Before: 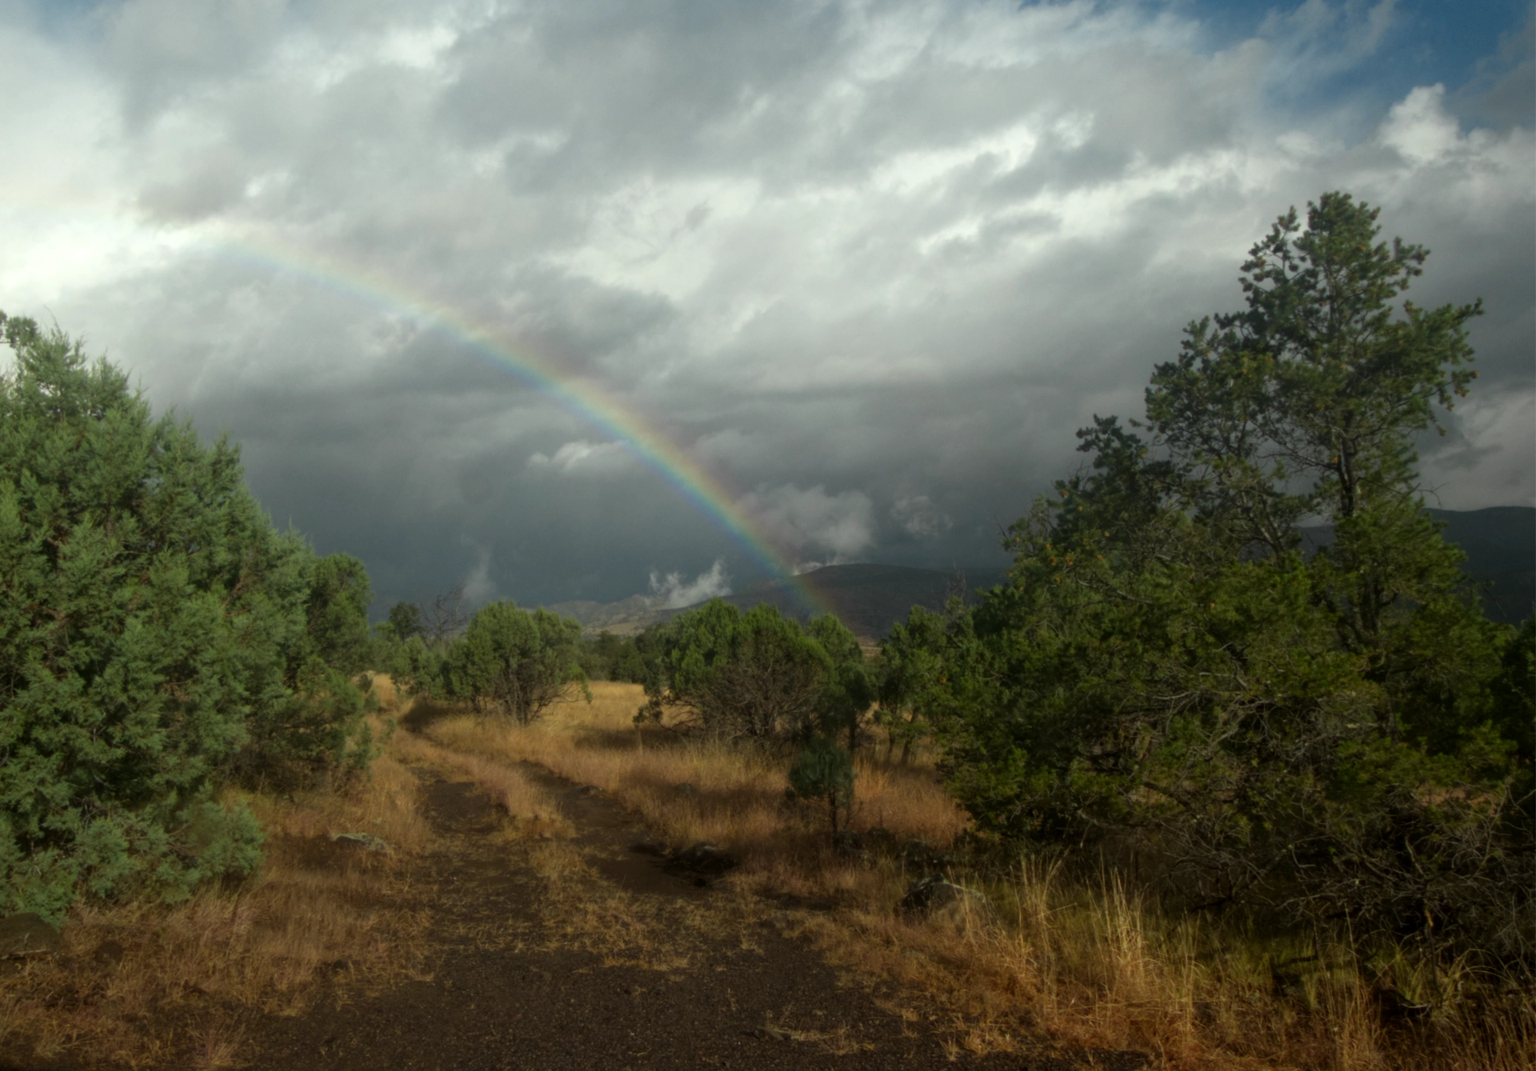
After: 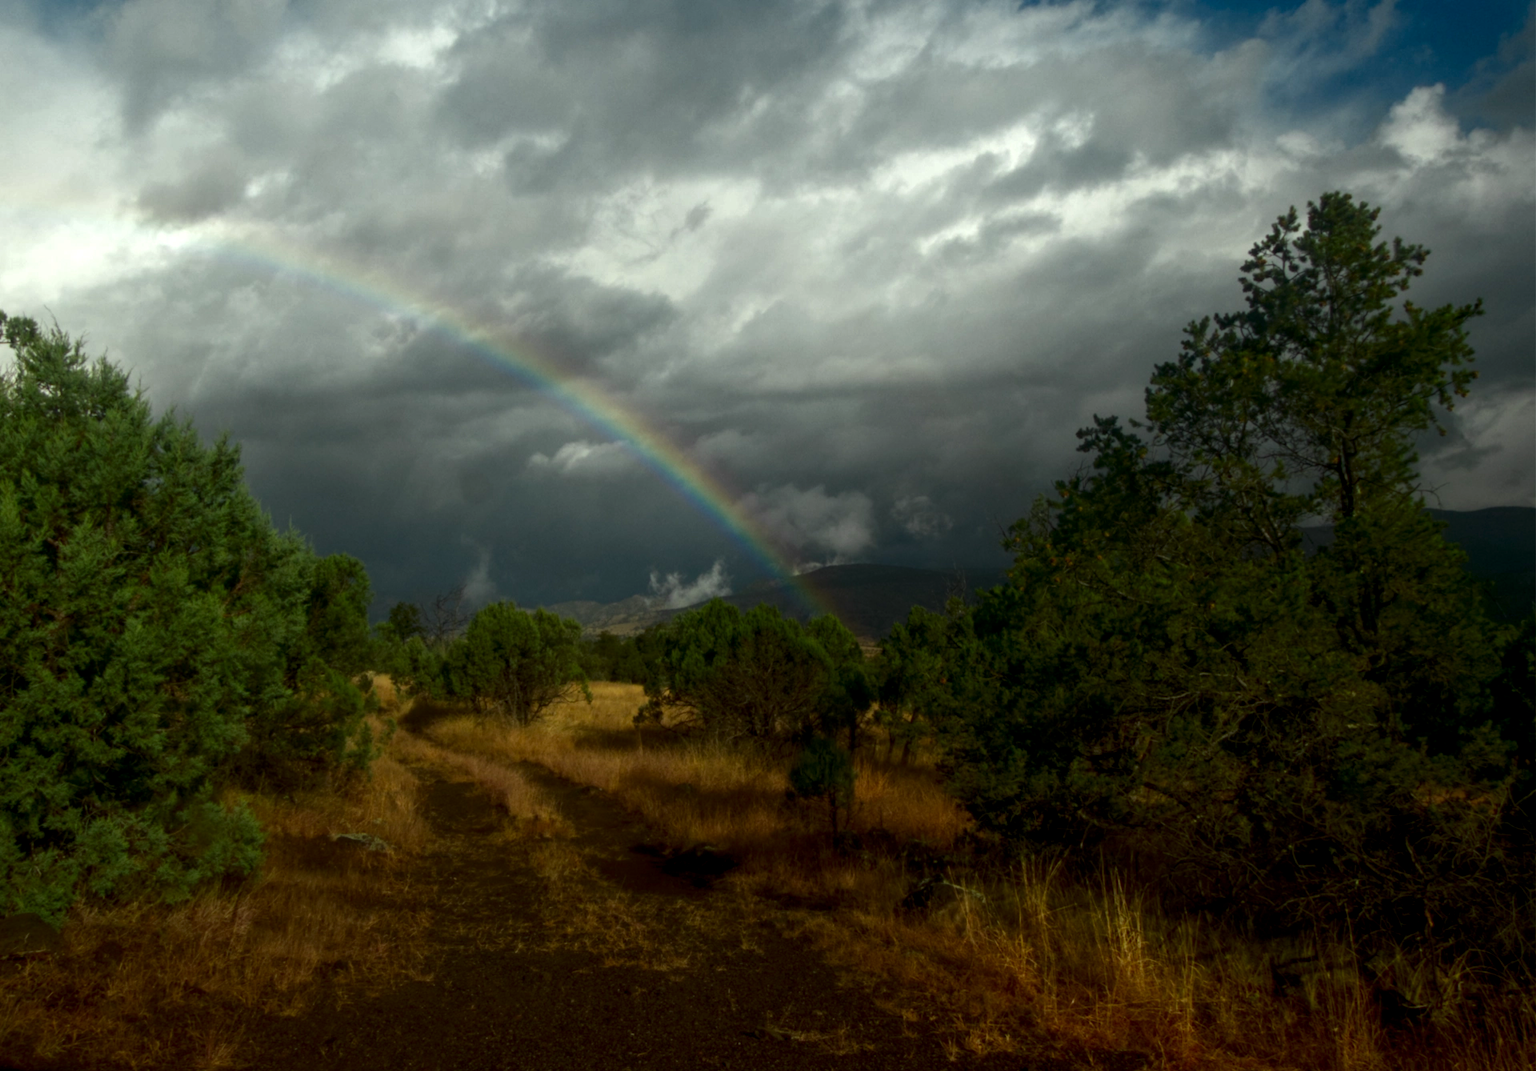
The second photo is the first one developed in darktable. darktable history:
local contrast: on, module defaults
contrast brightness saturation: brightness -0.252, saturation 0.196
